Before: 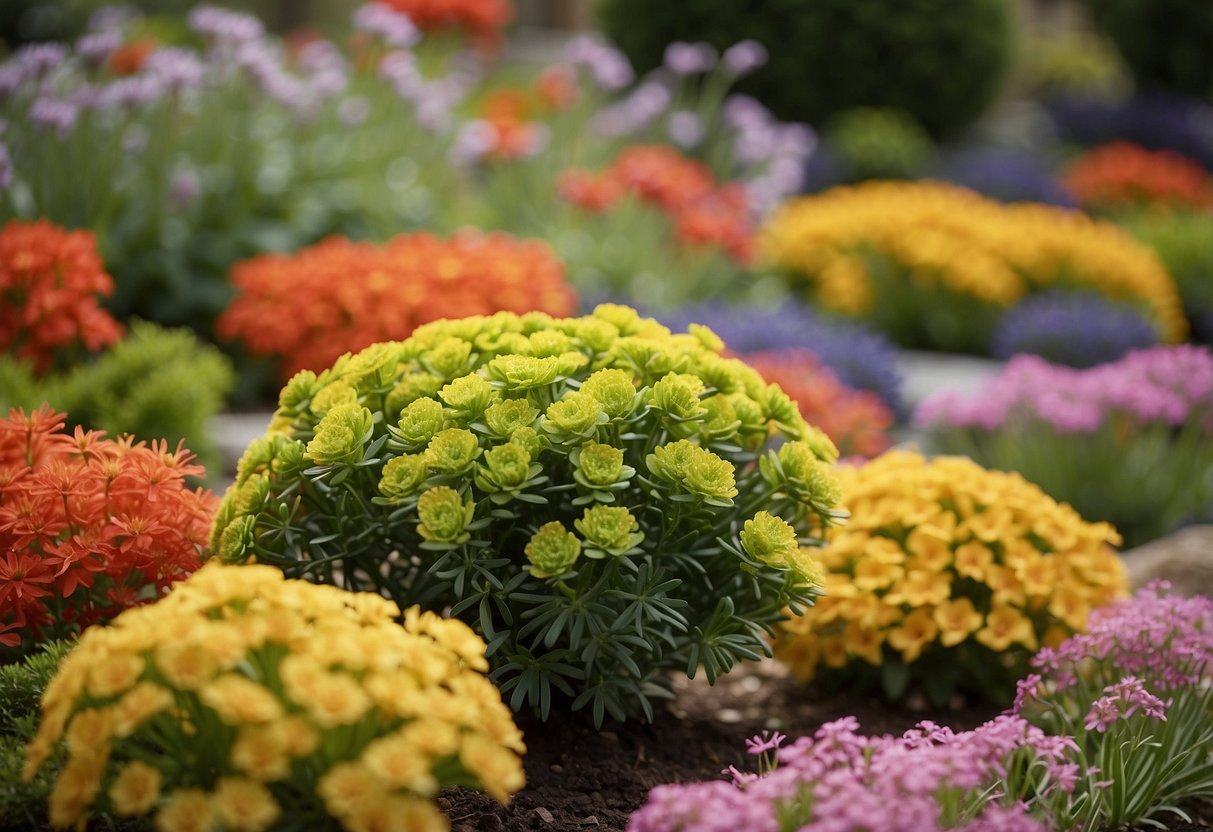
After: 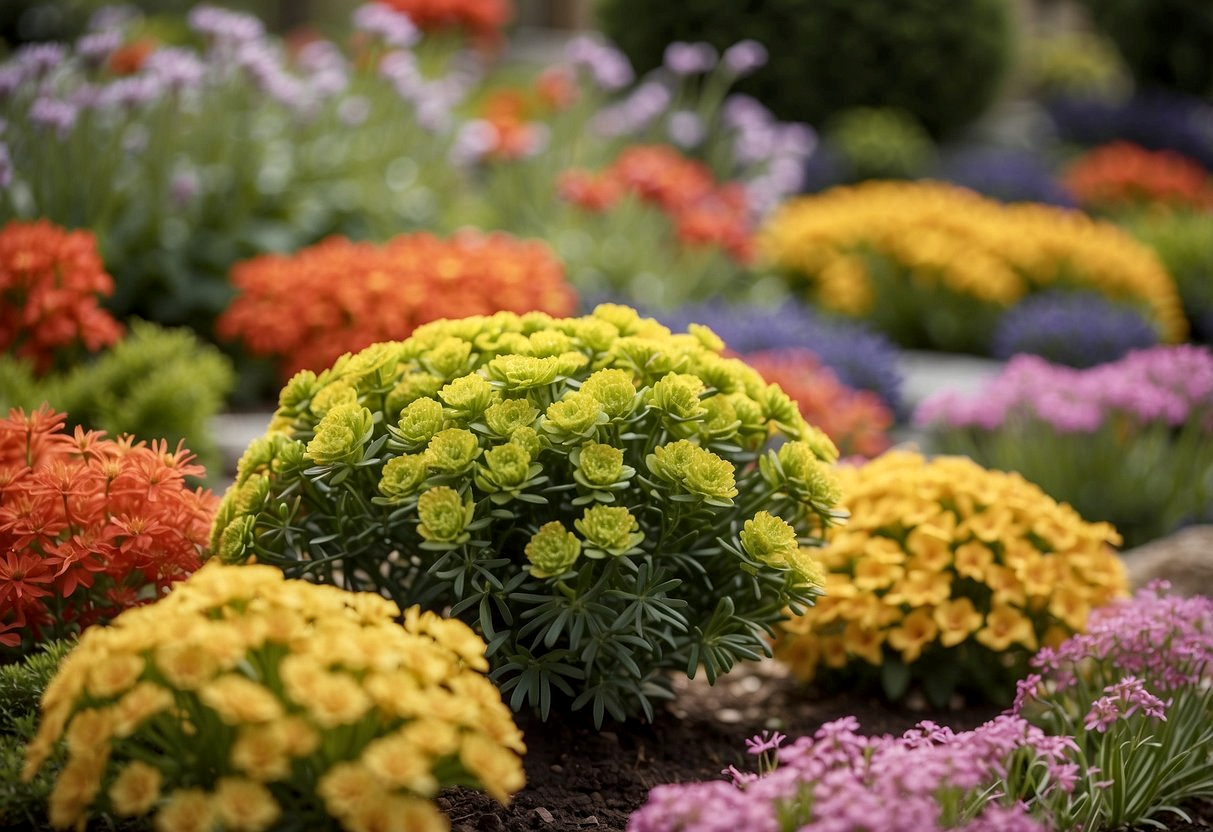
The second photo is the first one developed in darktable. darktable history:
local contrast: on, module defaults
color zones: curves: ch2 [(0, 0.5) (0.143, 0.5) (0.286, 0.489) (0.415, 0.421) (0.571, 0.5) (0.714, 0.5) (0.857, 0.5) (1, 0.5)]
